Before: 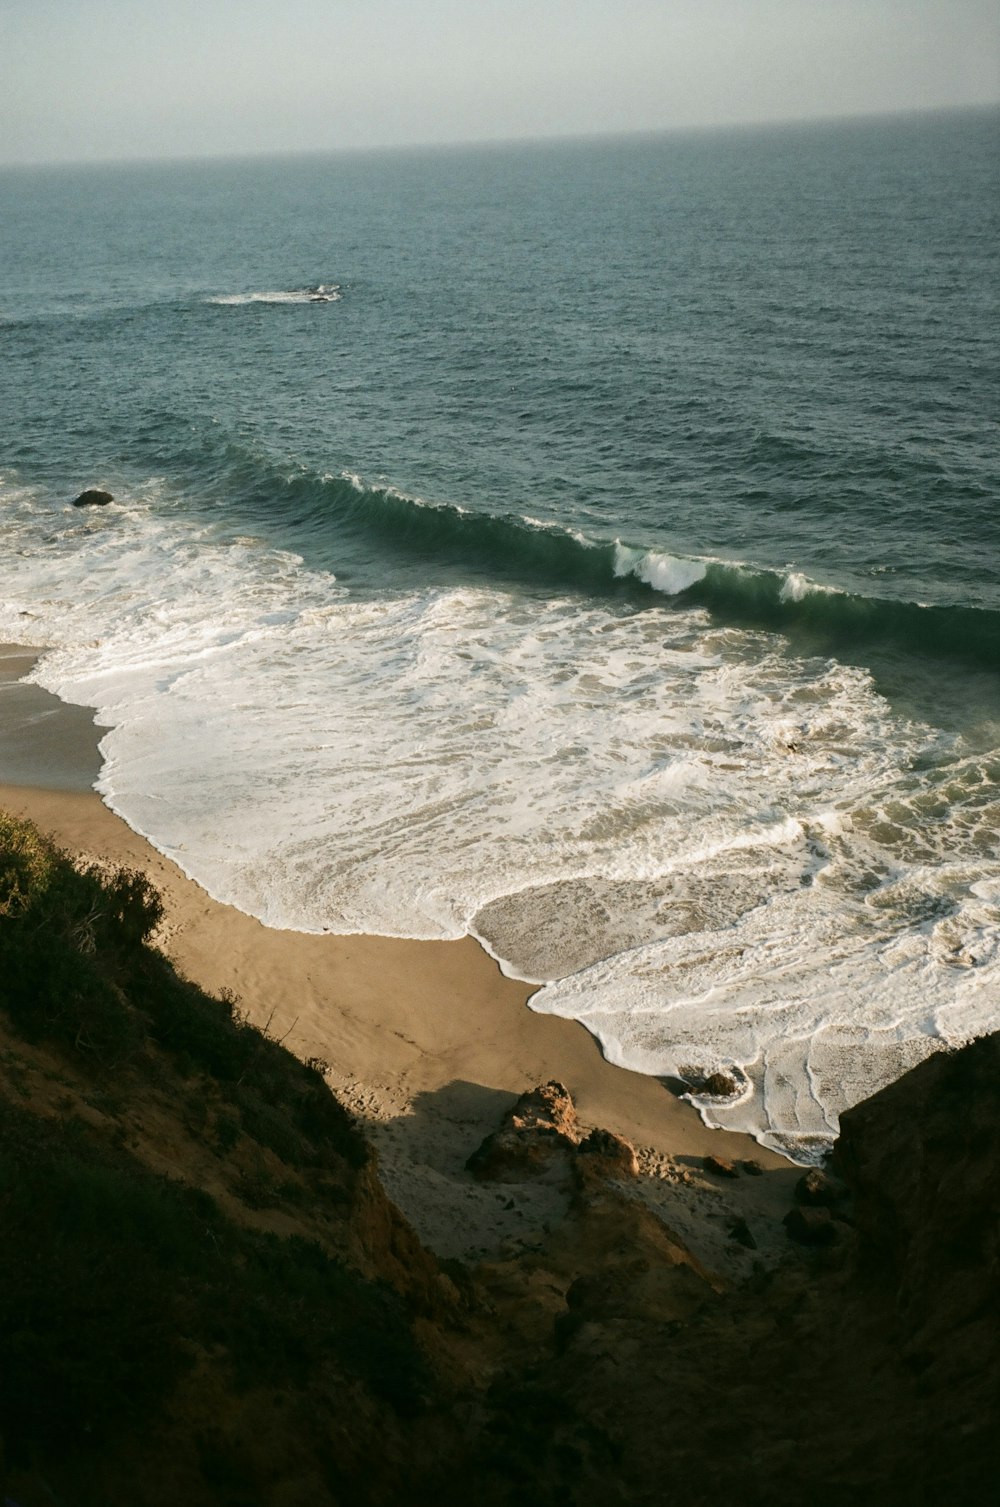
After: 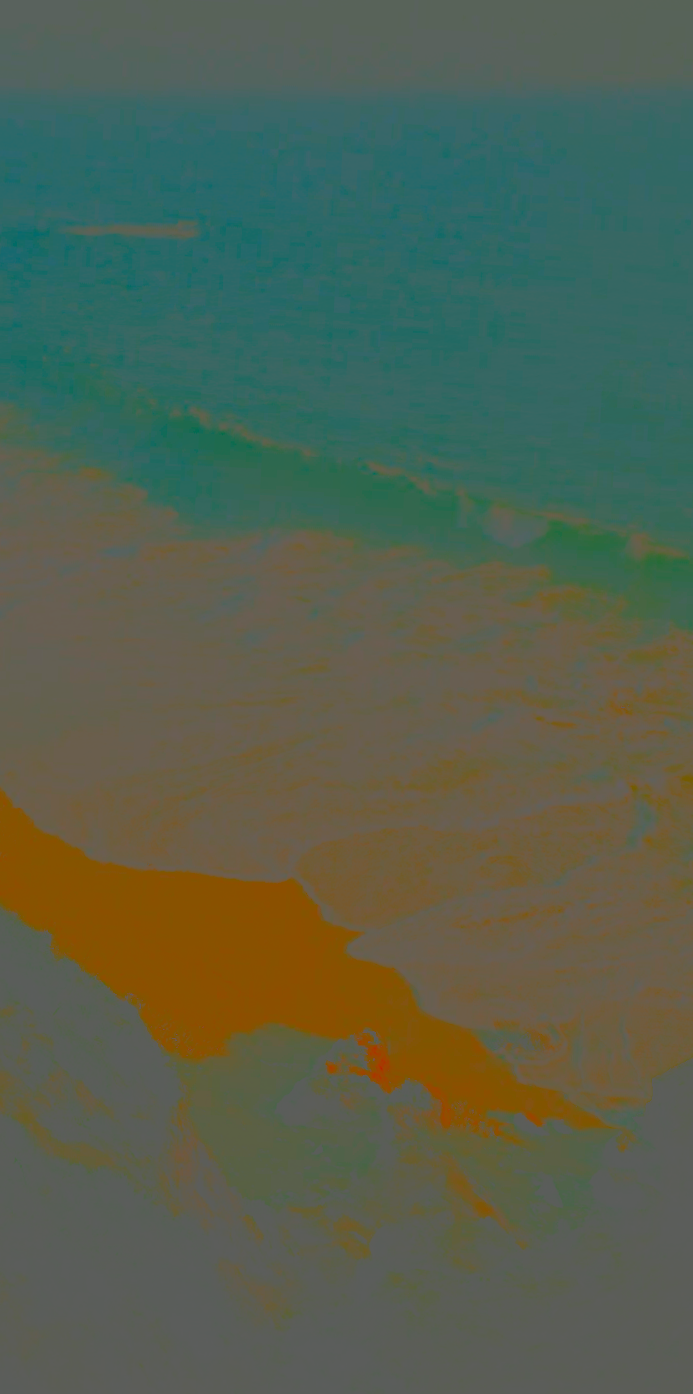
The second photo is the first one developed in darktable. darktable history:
filmic rgb: black relative exposure -7.65 EV, white relative exposure 4.56 EV, hardness 3.61
crop and rotate: angle -3.08°, left 14.117%, top 0.019%, right 11.025%, bottom 0.066%
tone equalizer: luminance estimator HSV value / RGB max
contrast brightness saturation: contrast -0.981, brightness -0.157, saturation 0.755
